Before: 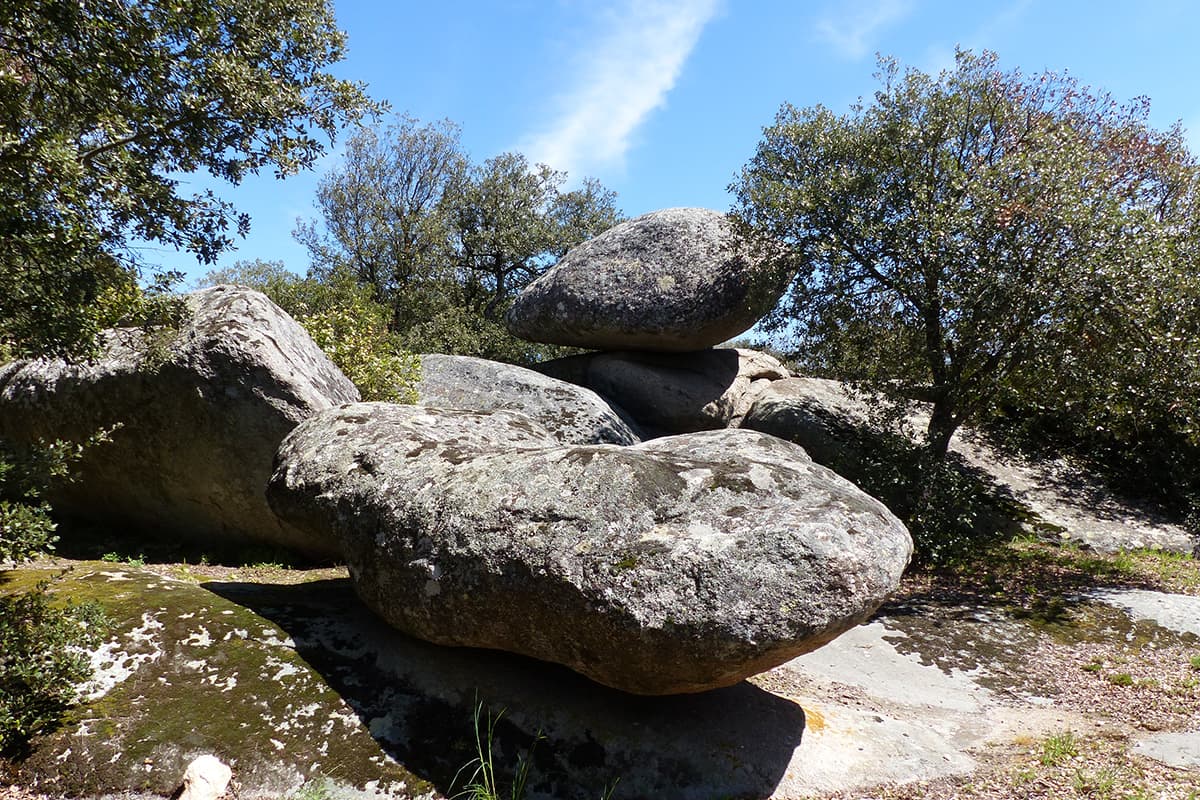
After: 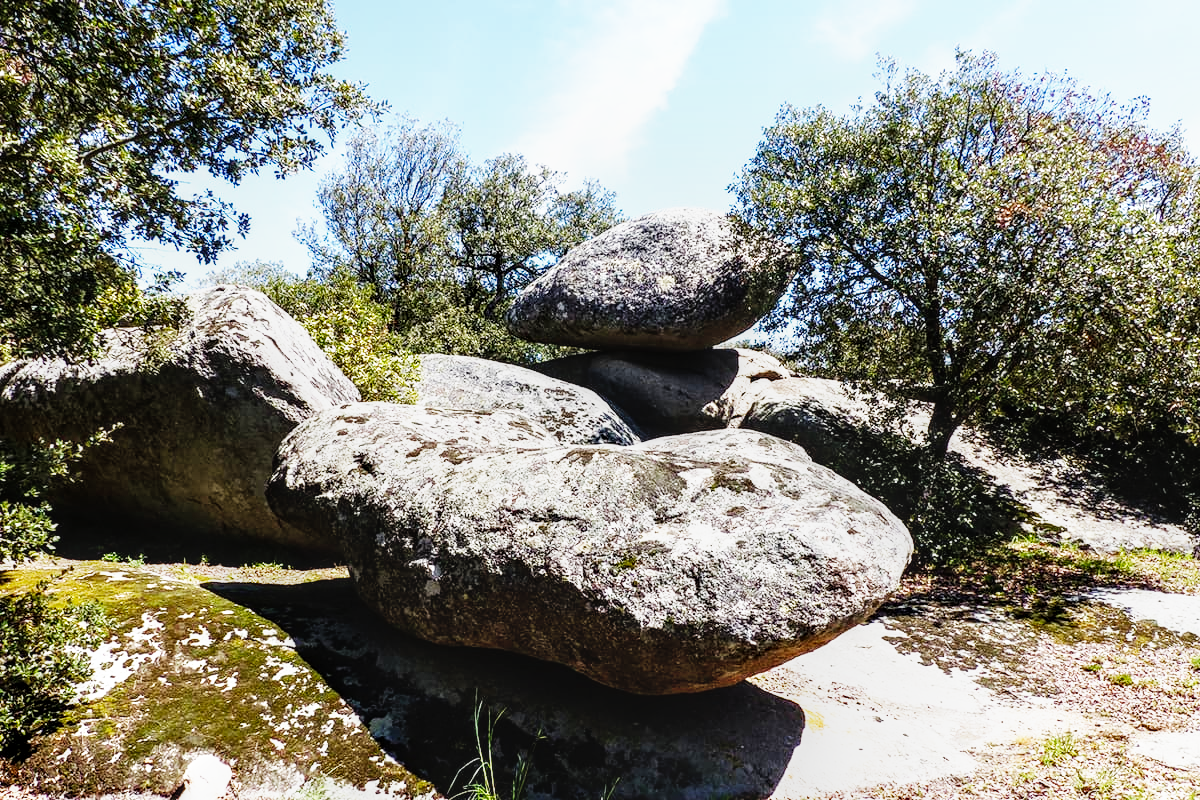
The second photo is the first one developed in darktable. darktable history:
base curve: curves: ch0 [(0, 0) (0.007, 0.004) (0.027, 0.03) (0.046, 0.07) (0.207, 0.54) (0.442, 0.872) (0.673, 0.972) (1, 1)], preserve colors none
color balance rgb: perceptual saturation grading › global saturation -1%
local contrast: highlights 35%, detail 135%
